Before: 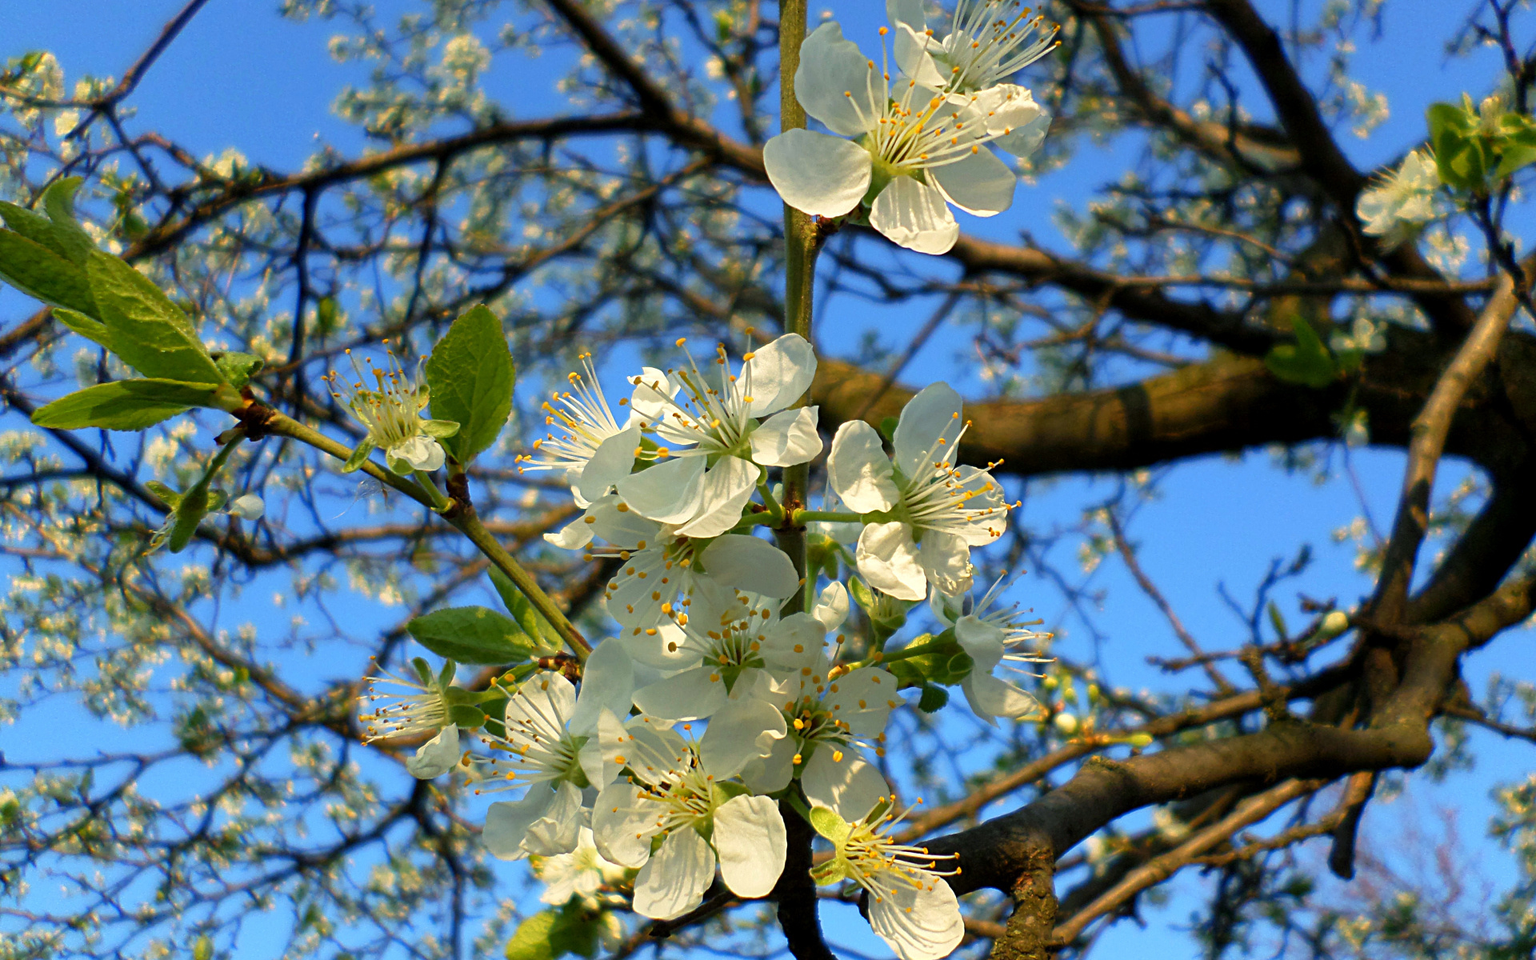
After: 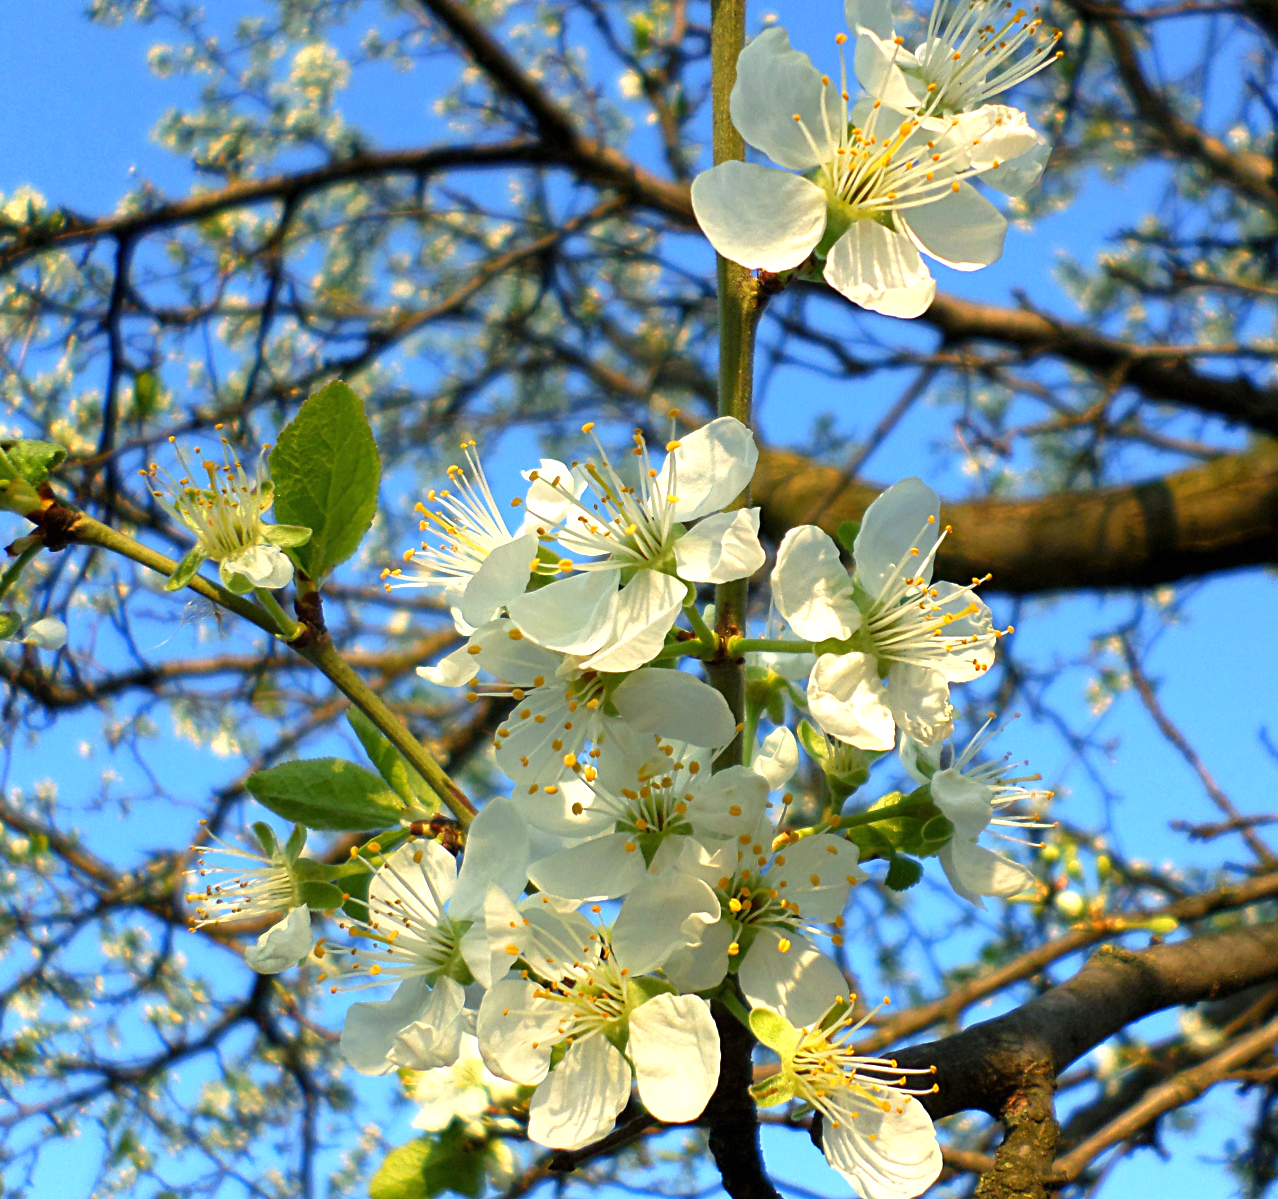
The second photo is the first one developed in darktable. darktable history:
crop and rotate: left 13.747%, right 19.679%
exposure: black level correction 0, exposure 0.5 EV, compensate exposure bias true, compensate highlight preservation false
